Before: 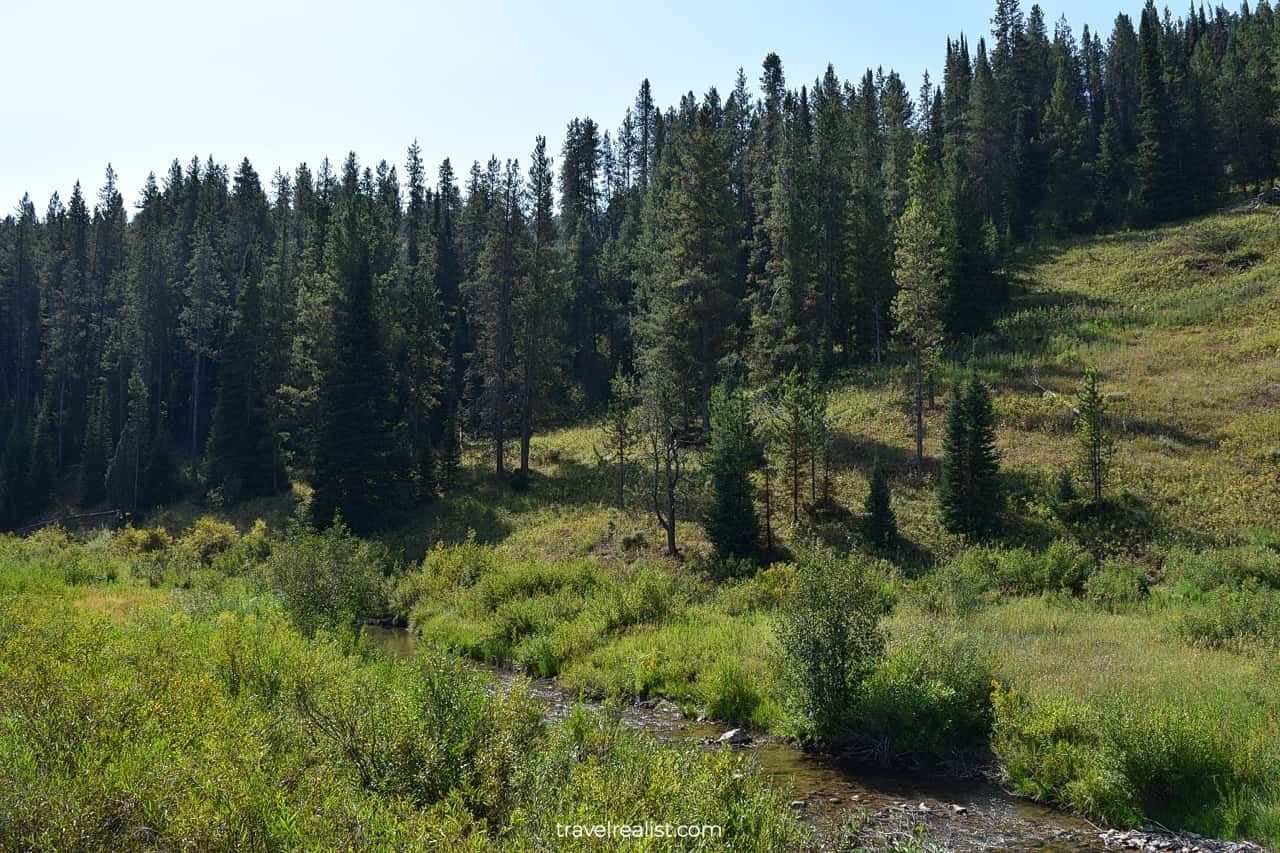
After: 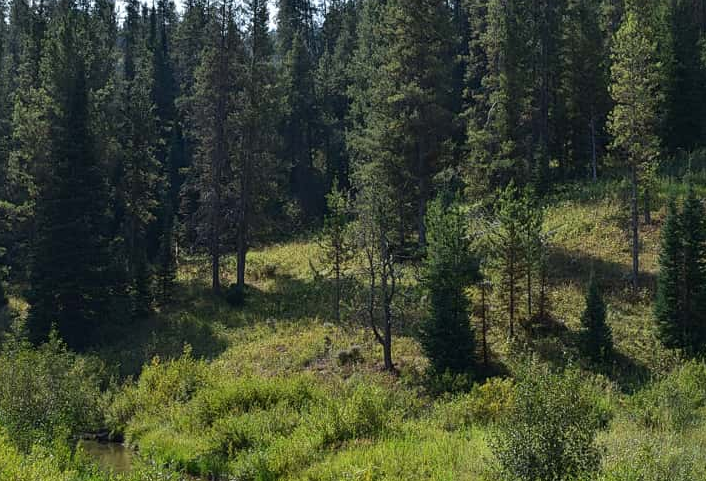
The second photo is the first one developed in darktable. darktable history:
crop and rotate: left 22.195%, top 21.784%, right 22.615%, bottom 21.78%
